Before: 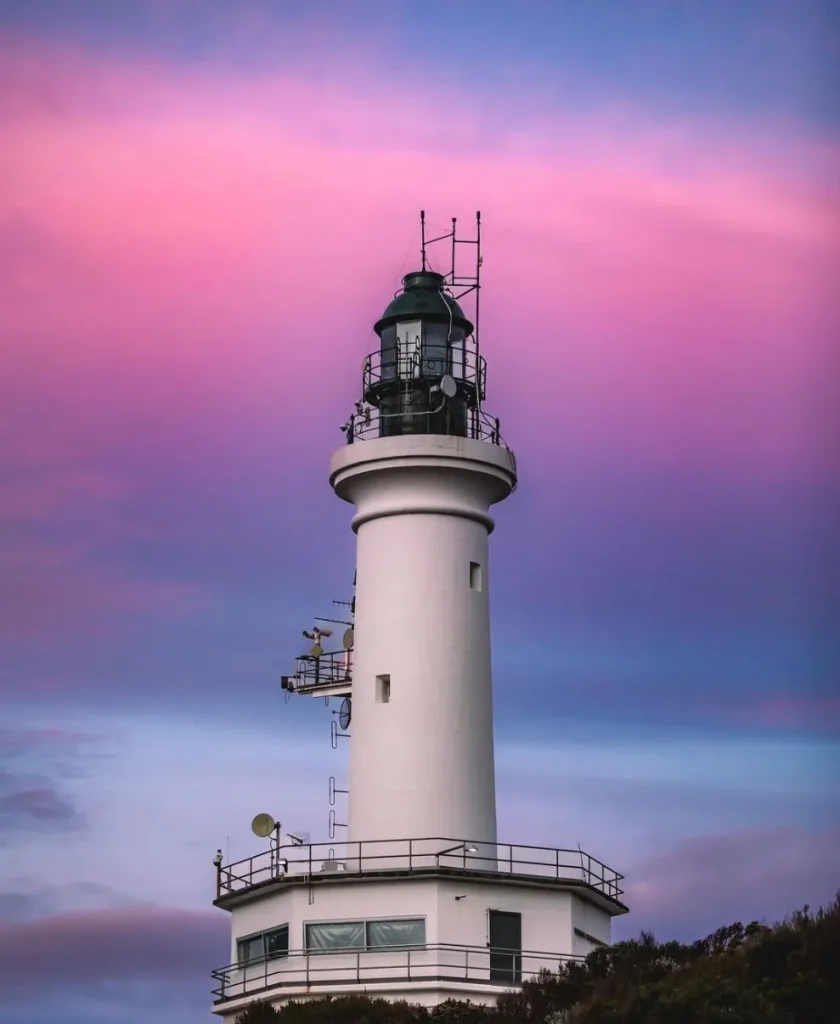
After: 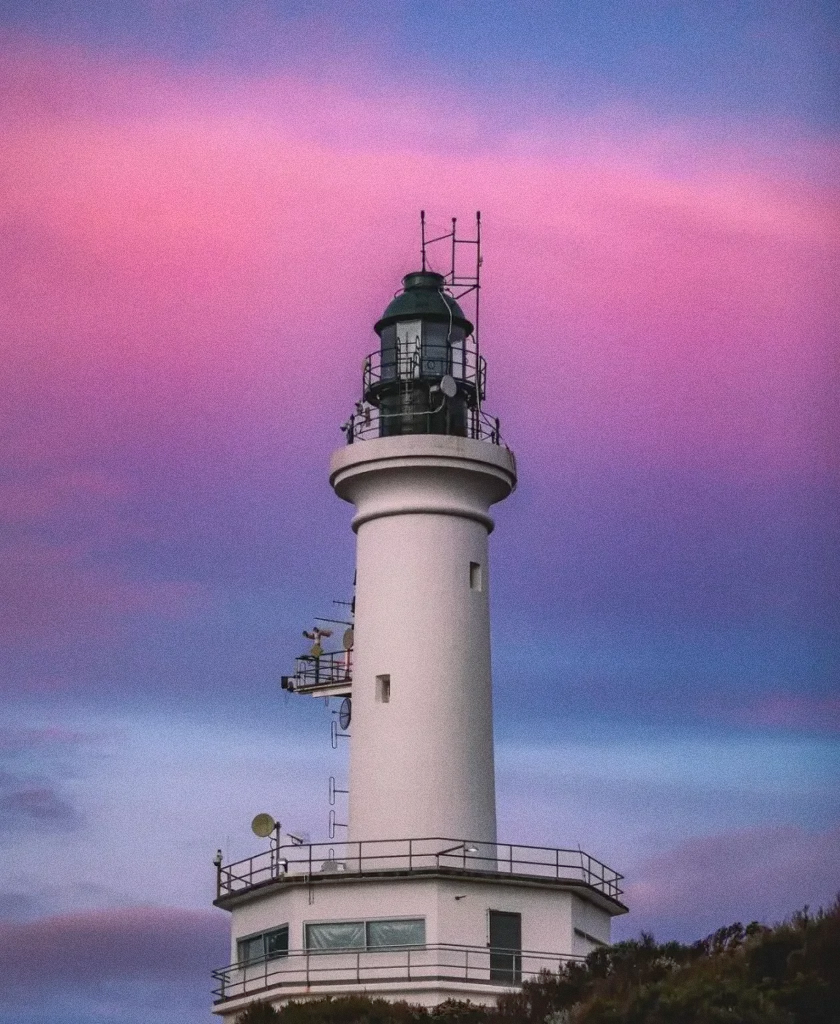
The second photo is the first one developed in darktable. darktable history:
grain: coarseness 0.09 ISO
shadows and highlights: highlights -60
